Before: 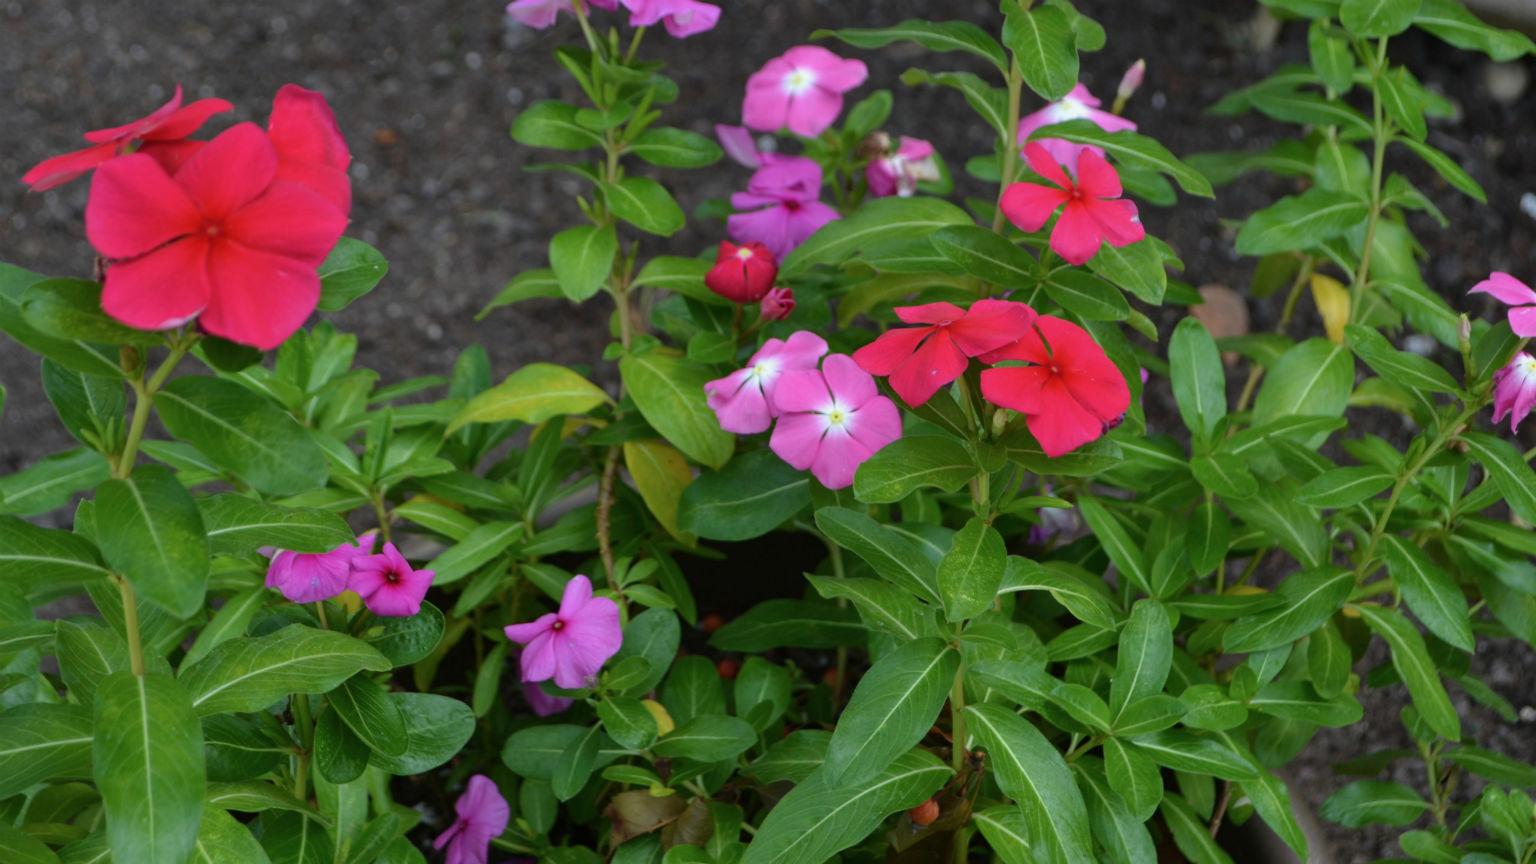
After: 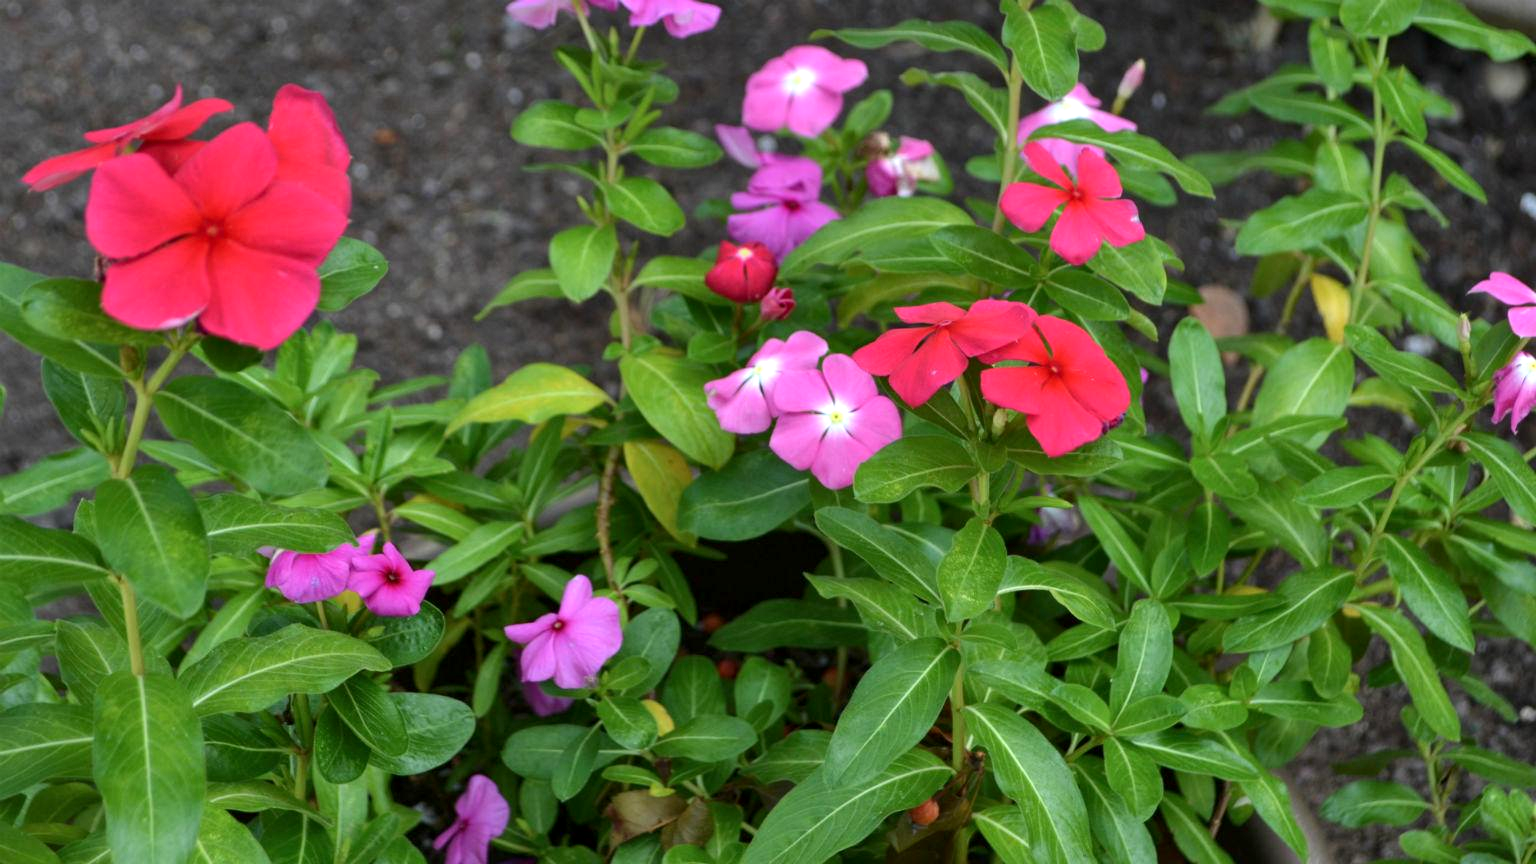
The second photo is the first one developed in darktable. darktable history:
local contrast: mode bilateral grid, contrast 20, coarseness 50, detail 120%, midtone range 0.2
exposure: black level correction 0.001, exposure 0.499 EV, compensate highlight preservation false
